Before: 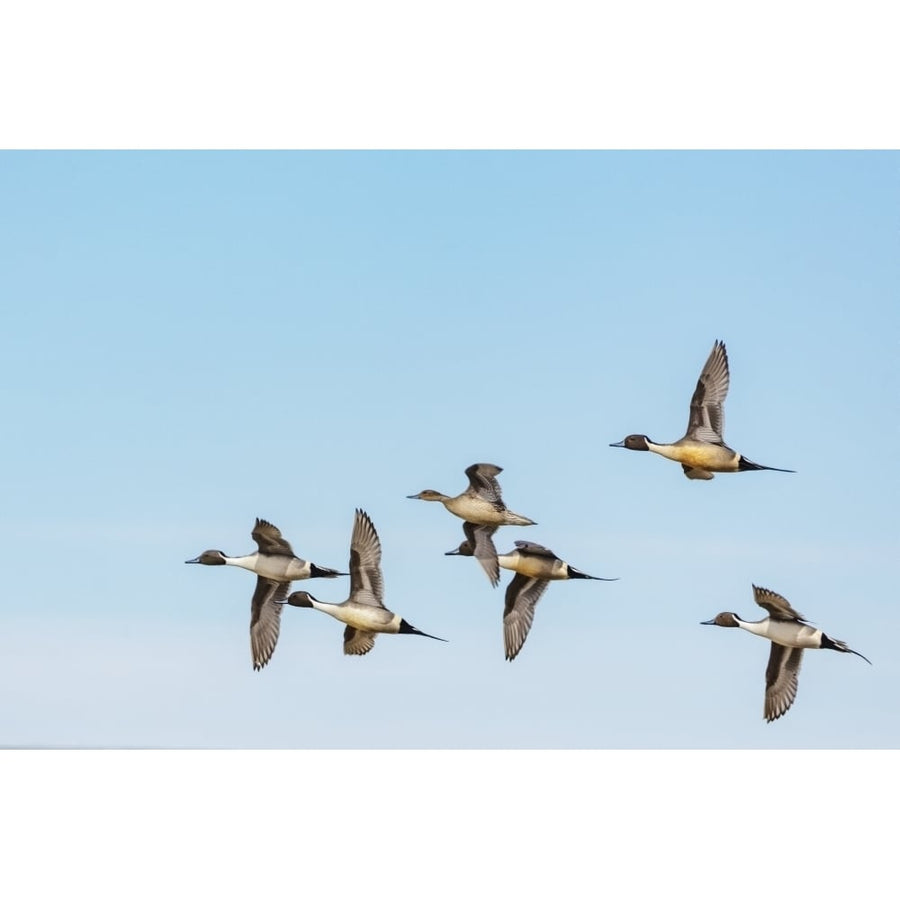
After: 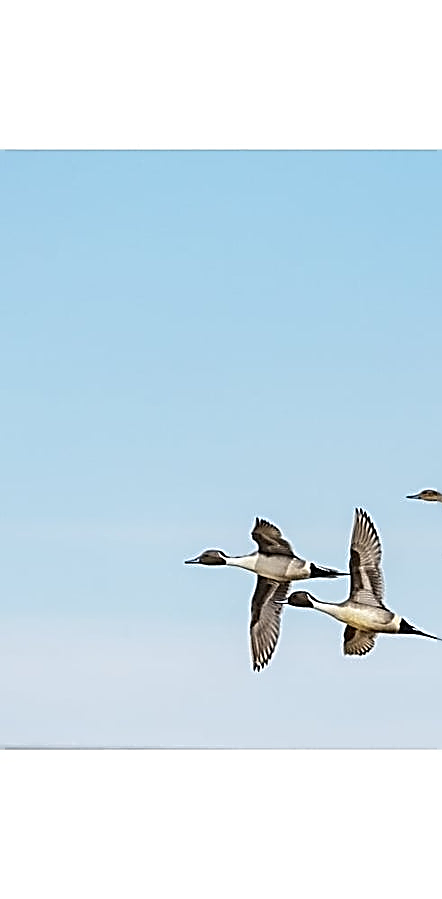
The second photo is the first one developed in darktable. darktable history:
sharpen: amount 1.861
crop and rotate: left 0%, top 0%, right 50.845%
